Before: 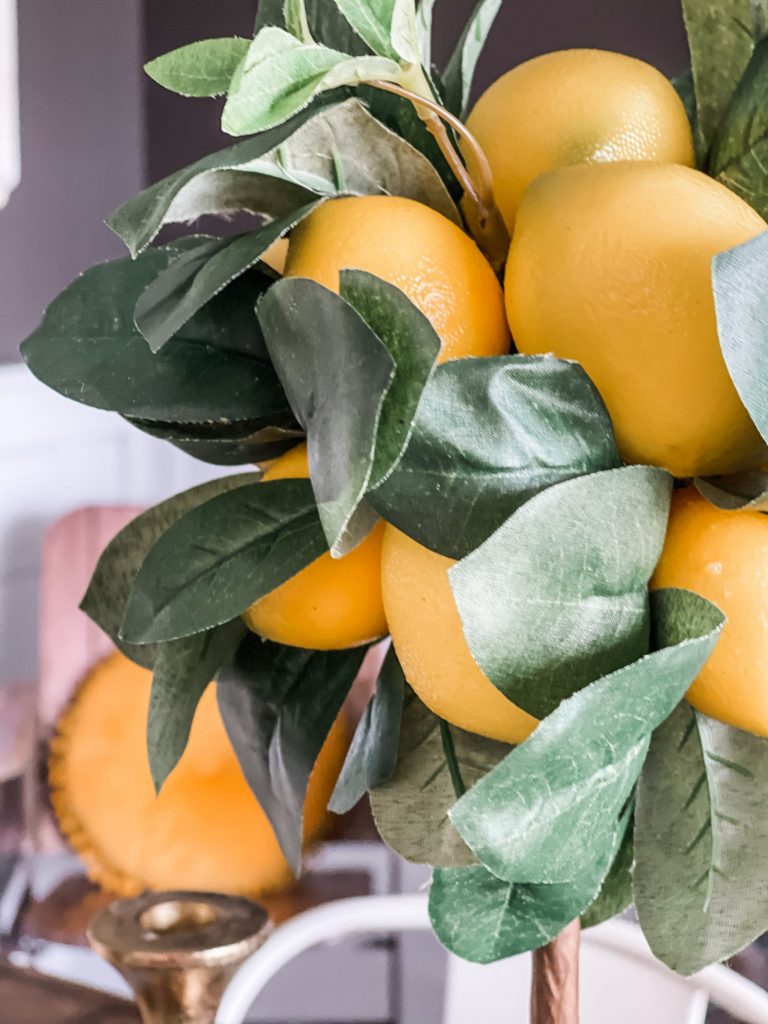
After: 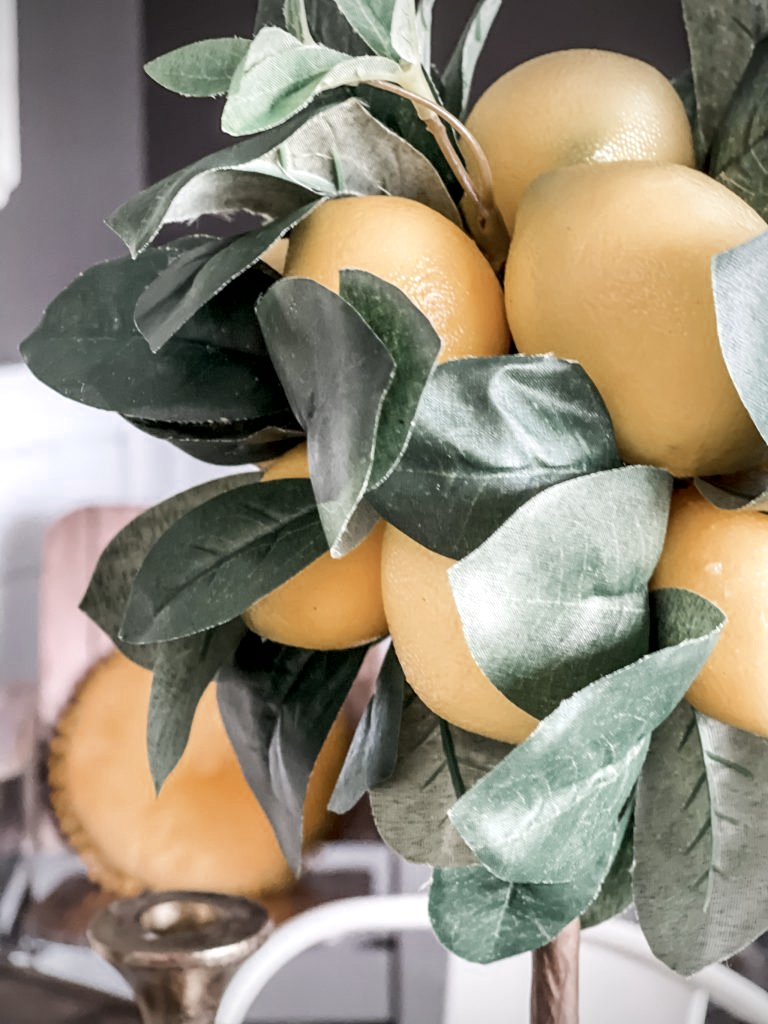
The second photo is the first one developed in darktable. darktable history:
color zones: curves: ch0 [(0, 0.5) (0.125, 0.4) (0.25, 0.5) (0.375, 0.4) (0.5, 0.4) (0.625, 0.35) (0.75, 0.35) (0.875, 0.5)]; ch1 [(0, 0.35) (0.125, 0.45) (0.25, 0.35) (0.375, 0.35) (0.5, 0.35) (0.625, 0.35) (0.75, 0.45) (0.875, 0.35)]; ch2 [(0, 0.6) (0.125, 0.5) (0.25, 0.5) (0.375, 0.6) (0.5, 0.6) (0.625, 0.5) (0.75, 0.5) (0.875, 0.5)]
exposure: black level correction 0.005, exposure 0.286 EV, compensate highlight preservation false
vignetting: on, module defaults
contrast brightness saturation: contrast 0.06, brightness -0.01, saturation -0.23
